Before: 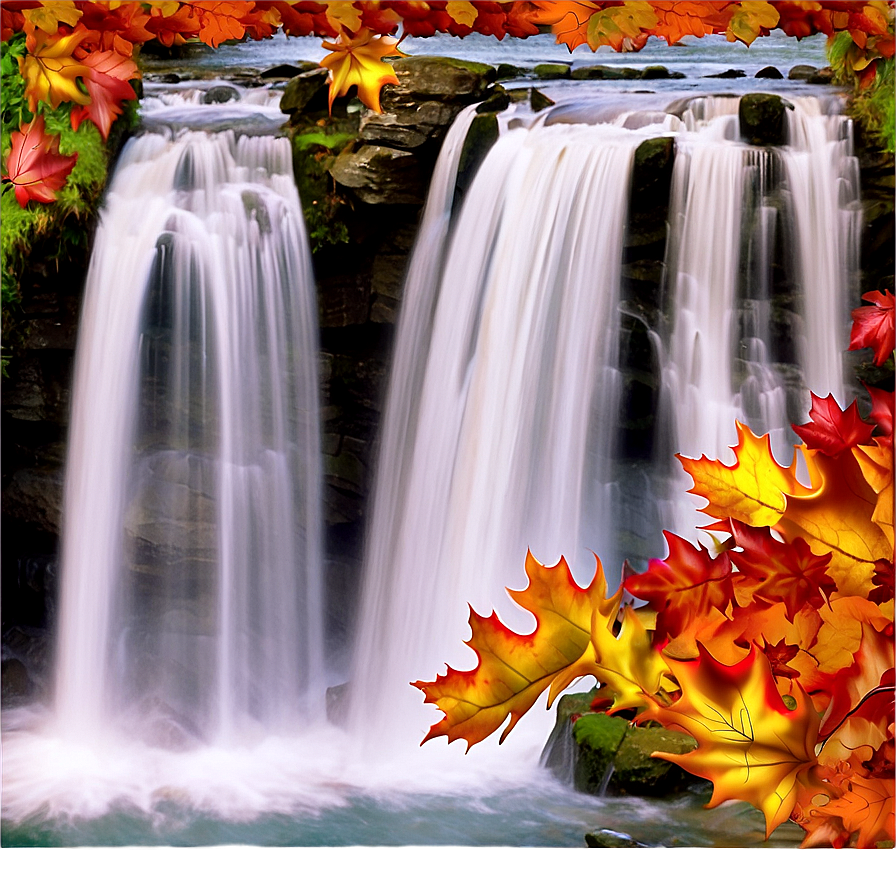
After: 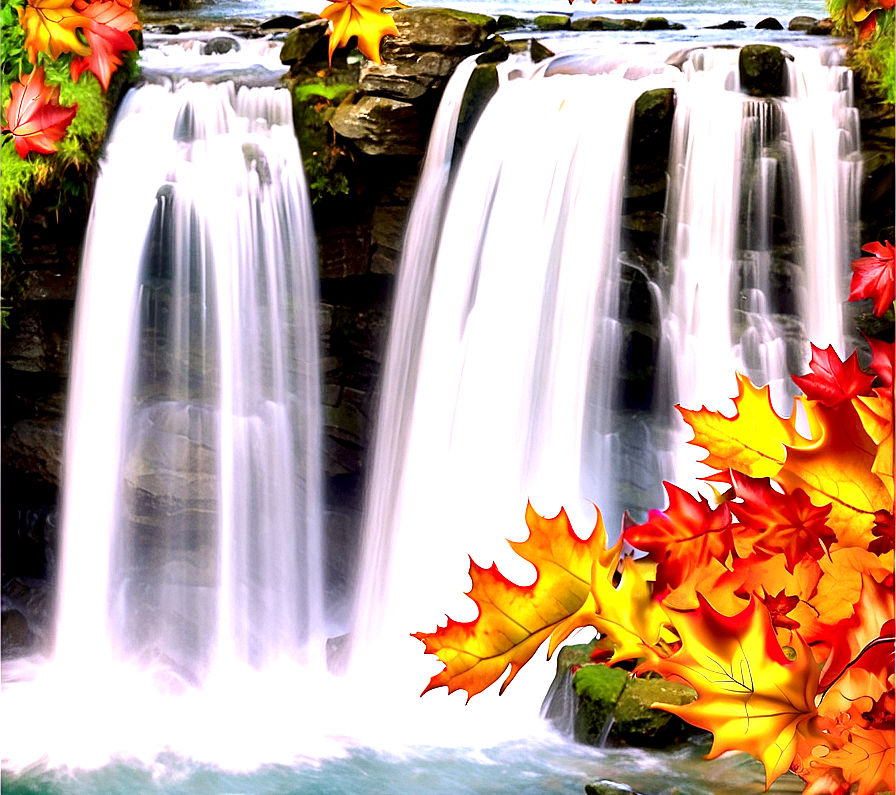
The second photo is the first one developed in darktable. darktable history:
crop and rotate: top 5.469%, bottom 5.79%
exposure: black level correction 0, exposure 1.199 EV, compensate highlight preservation false
contrast brightness saturation: contrast 0.075
local contrast: highlights 63%, shadows 113%, detail 107%, midtone range 0.533
